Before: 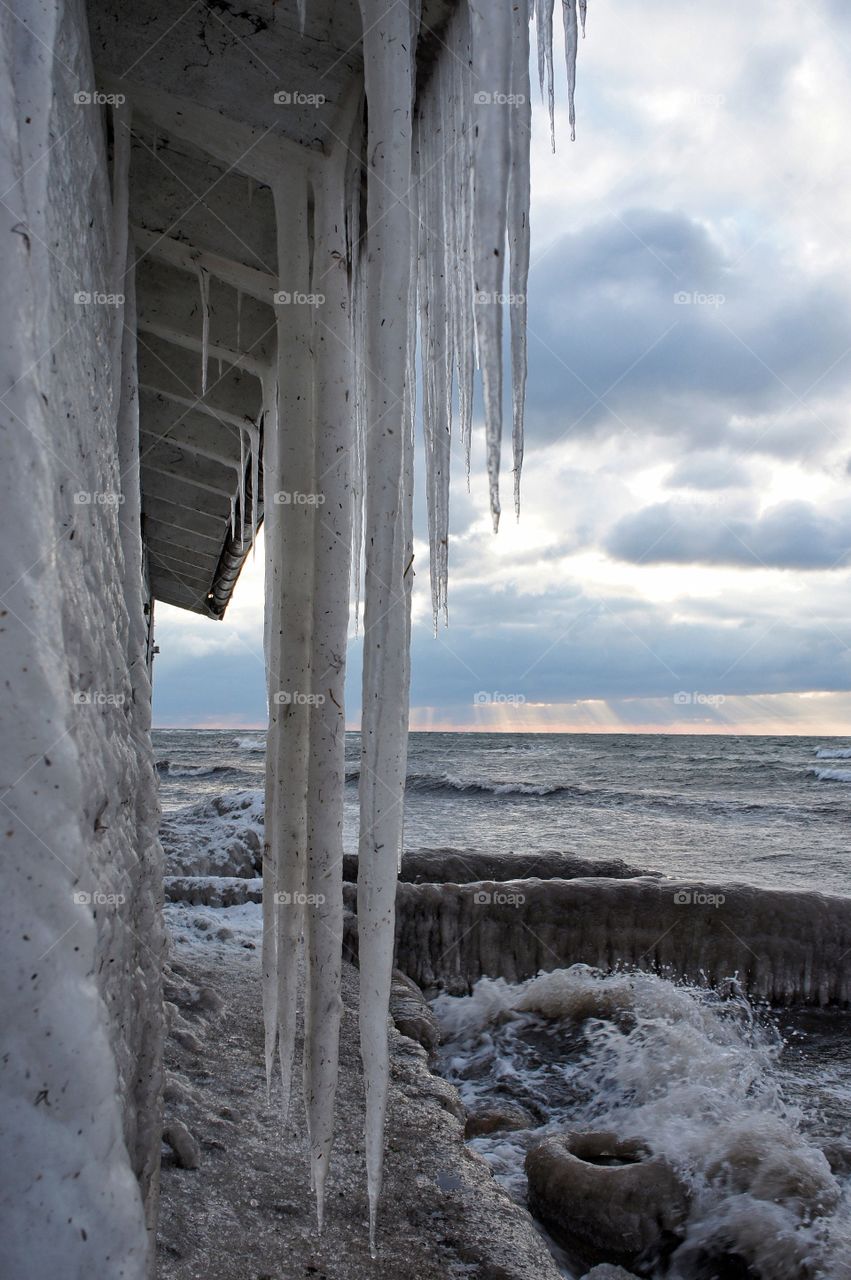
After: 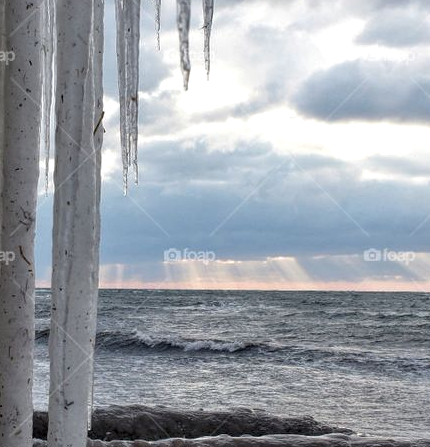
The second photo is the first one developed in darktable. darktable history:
crop: left 36.431%, top 34.623%, right 12.977%, bottom 30.426%
local contrast: highlights 99%, shadows 89%, detail 160%, midtone range 0.2
